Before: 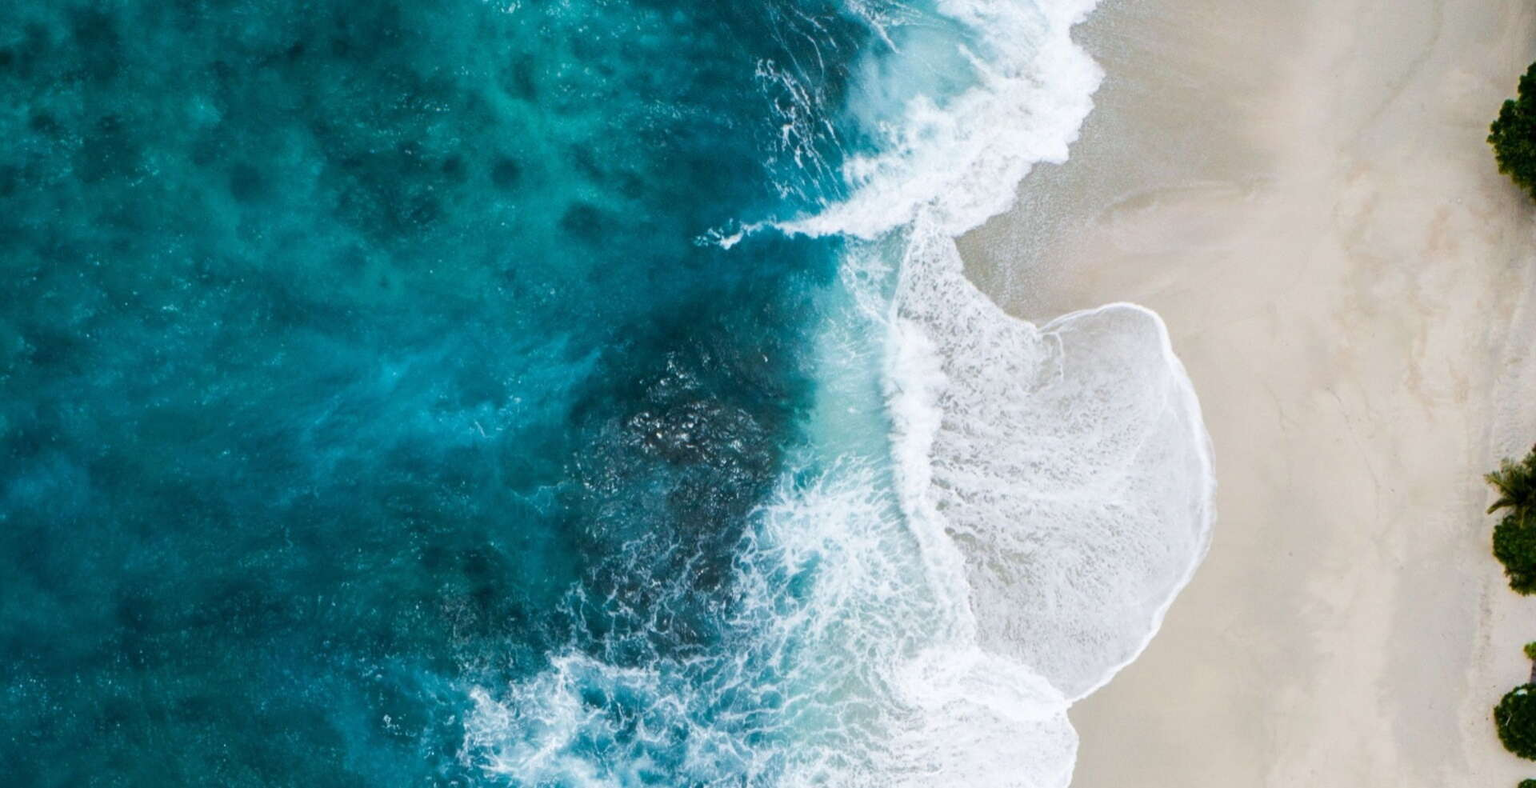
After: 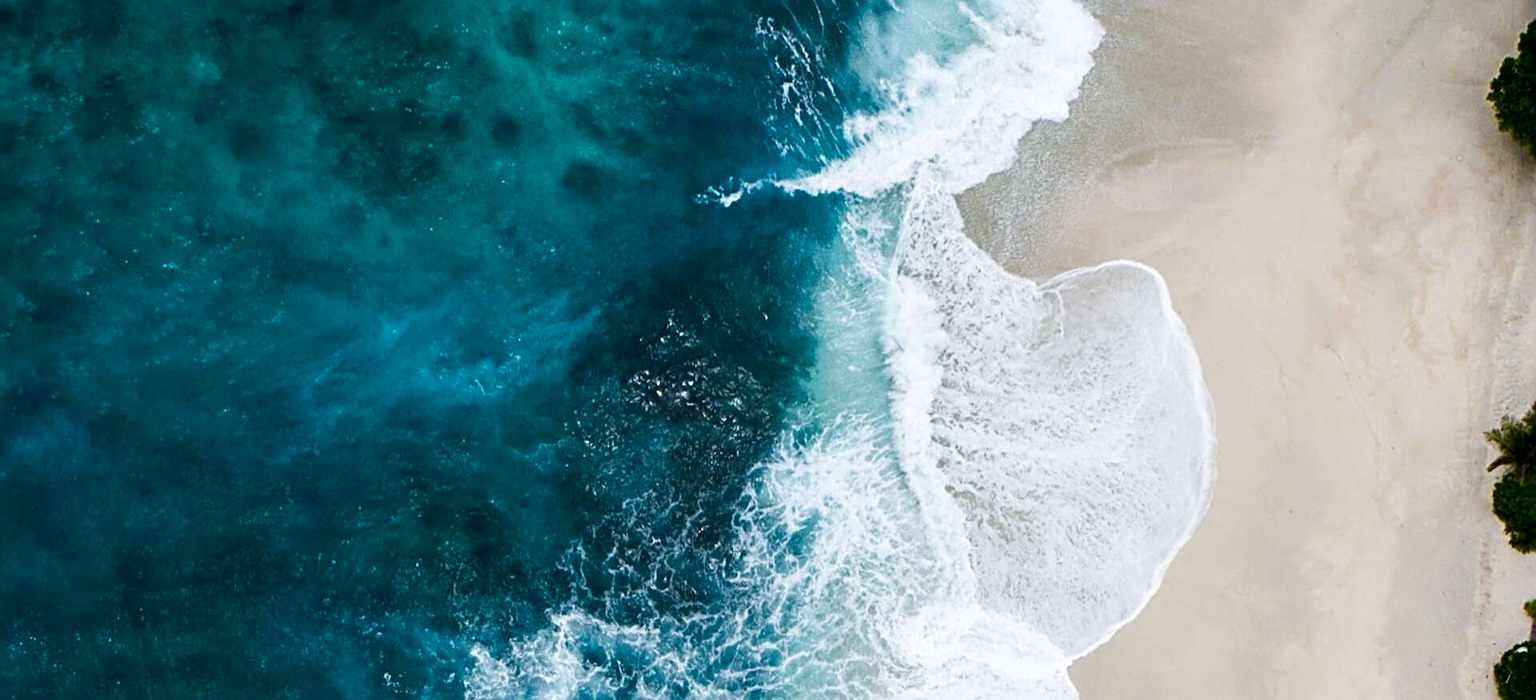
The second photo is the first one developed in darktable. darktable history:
contrast brightness saturation: contrast 0.07, brightness -0.134, saturation 0.055
sharpen: radius 3.094
crop and rotate: top 5.447%, bottom 5.679%
shadows and highlights: shadows -0.272, highlights 40.3
